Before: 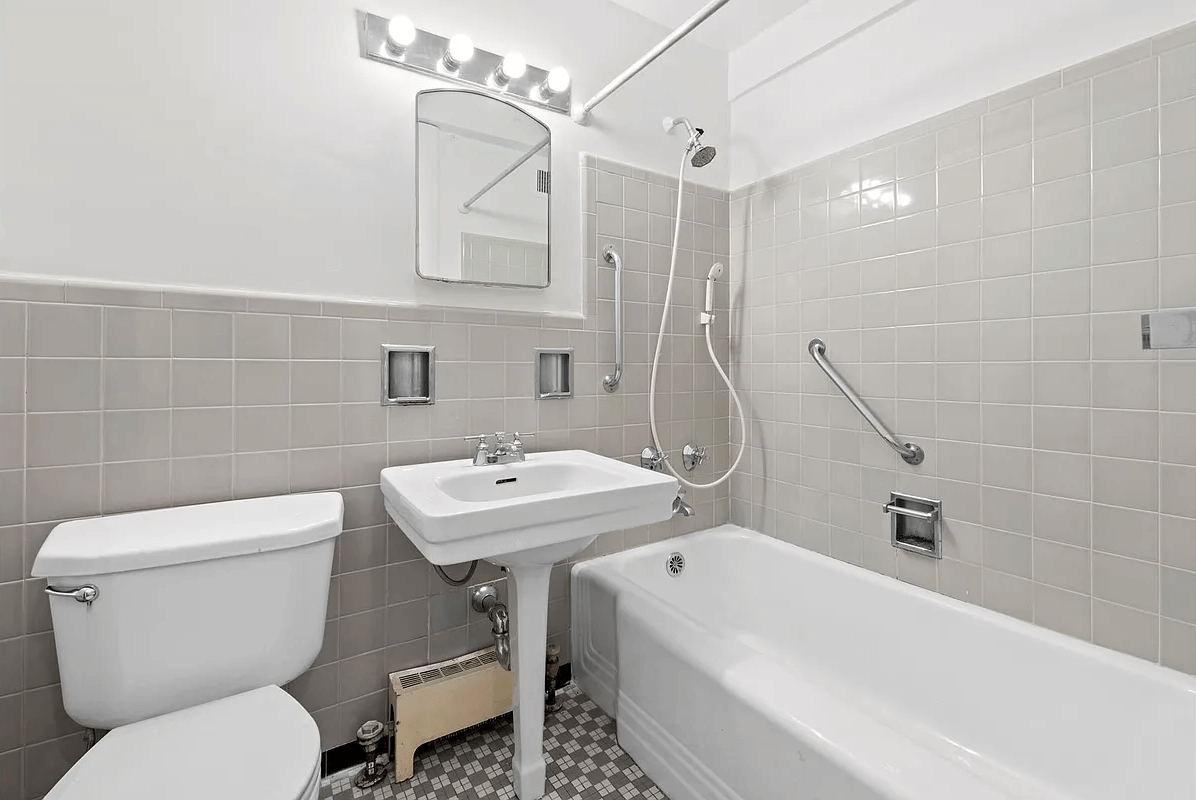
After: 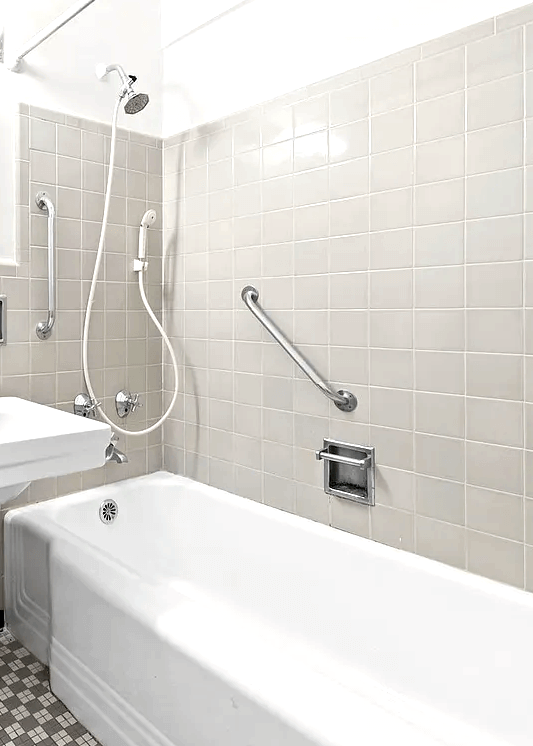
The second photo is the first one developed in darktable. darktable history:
crop: left 47.431%, top 6.637%, right 7.998%
contrast brightness saturation: brightness 0.095, saturation 0.192
color balance rgb: global offset › luminance -0.388%, perceptual saturation grading › global saturation 0.207%, perceptual brilliance grading › highlights 16.445%, perceptual brilliance grading › shadows -13.508%
